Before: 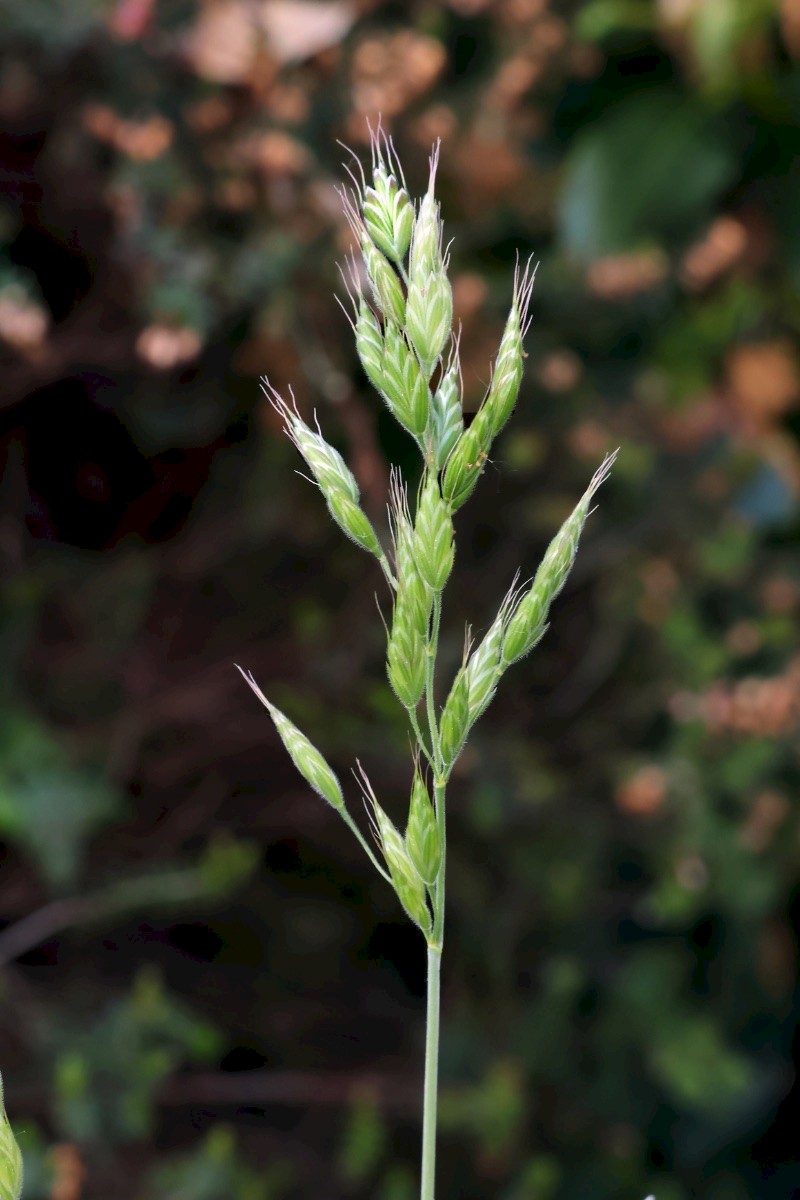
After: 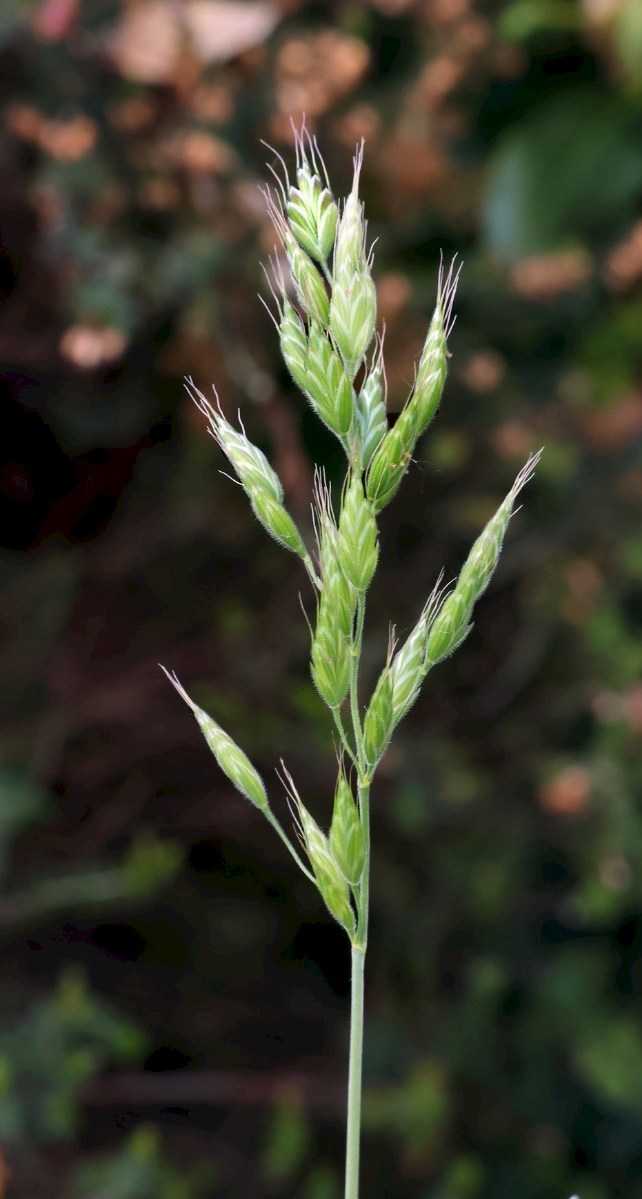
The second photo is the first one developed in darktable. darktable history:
crop and rotate: left 9.595%, right 10.128%
